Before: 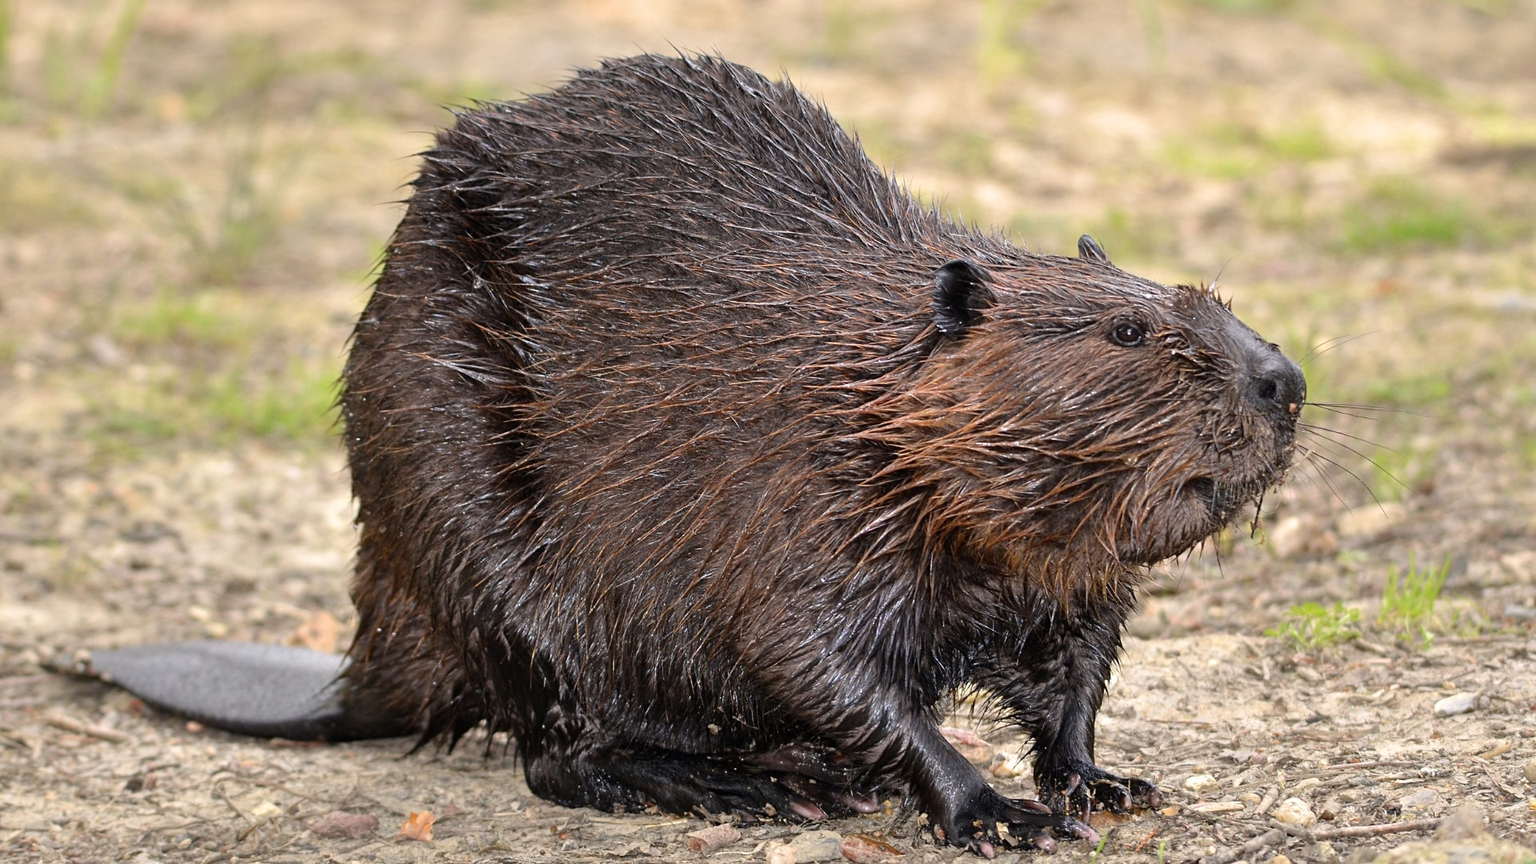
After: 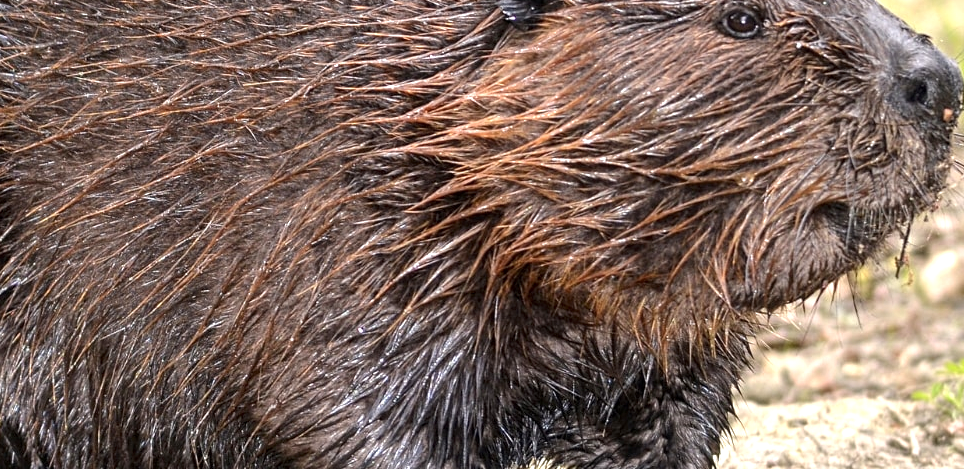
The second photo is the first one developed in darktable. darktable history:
crop: left 34.806%, top 36.589%, right 14.945%, bottom 19.94%
exposure: black level correction 0, exposure 0.598 EV, compensate highlight preservation false
local contrast: on, module defaults
